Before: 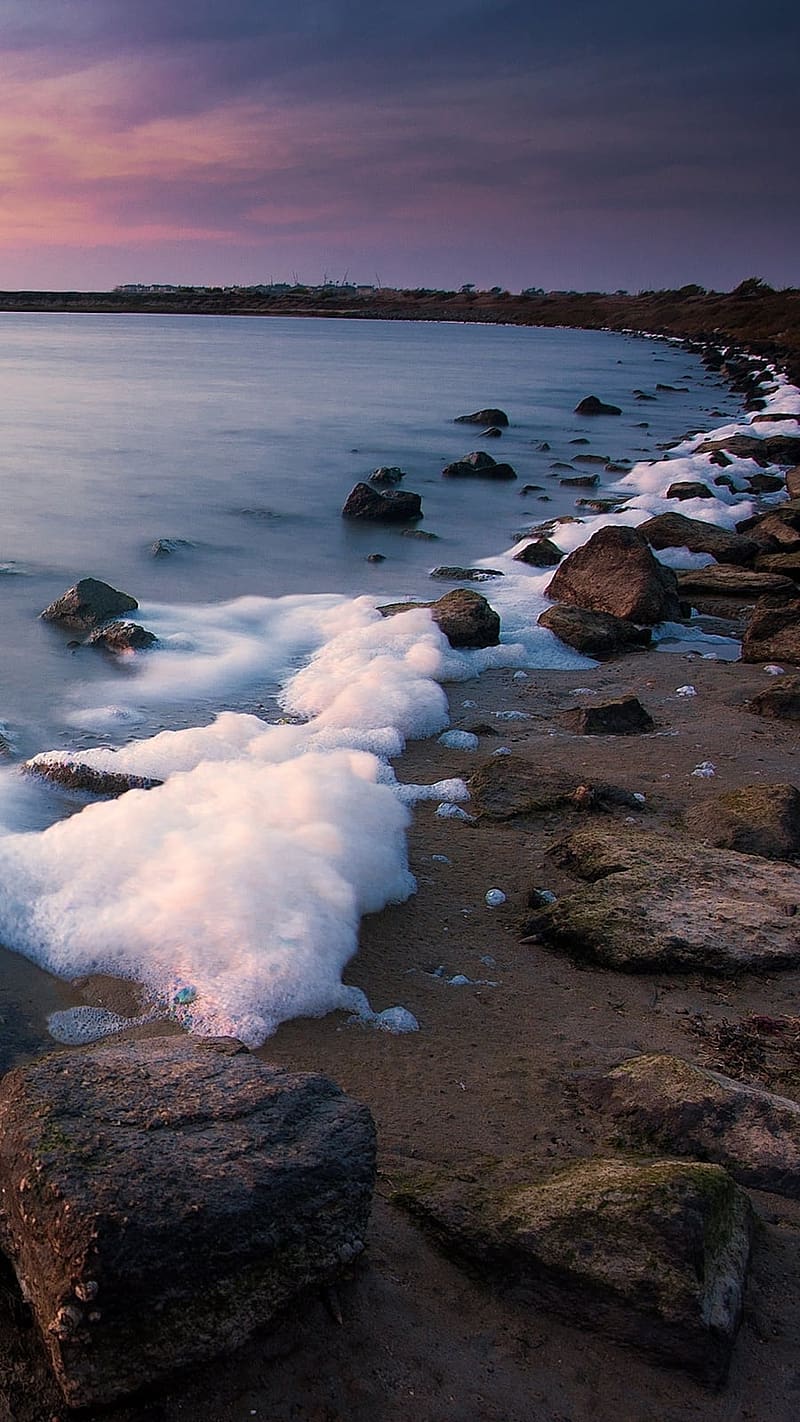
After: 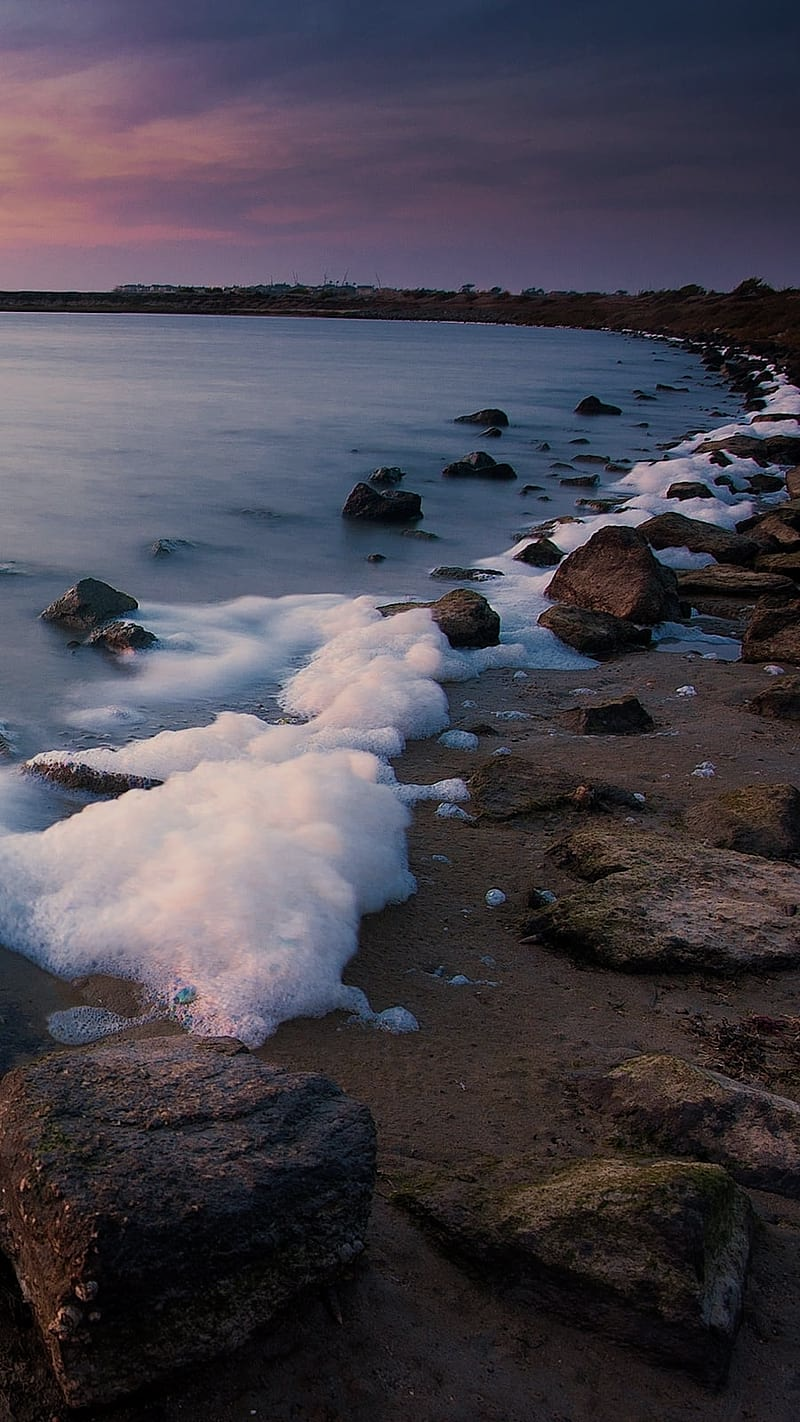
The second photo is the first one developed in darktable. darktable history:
exposure: exposure -0.491 EV, compensate highlight preservation false
